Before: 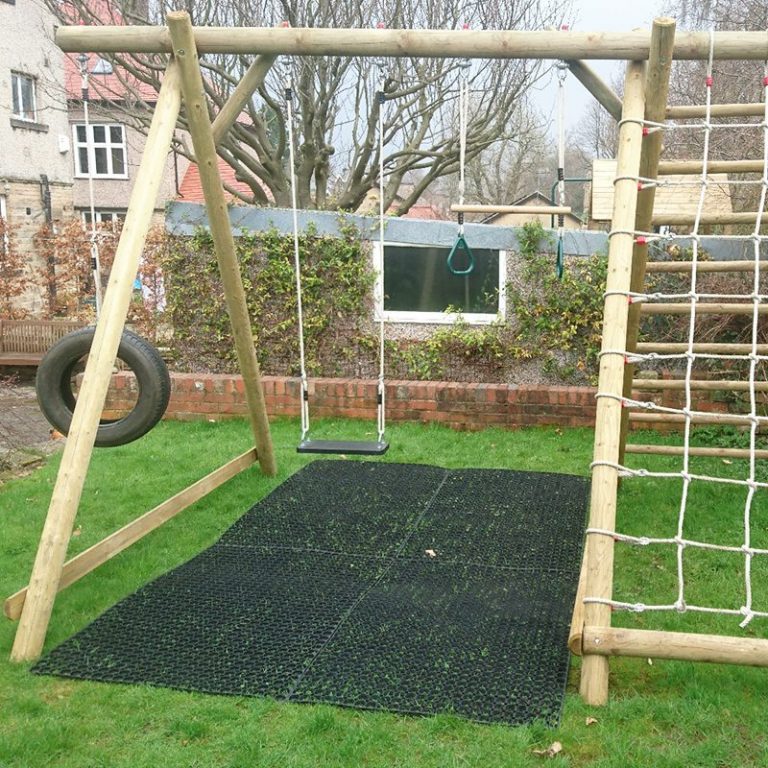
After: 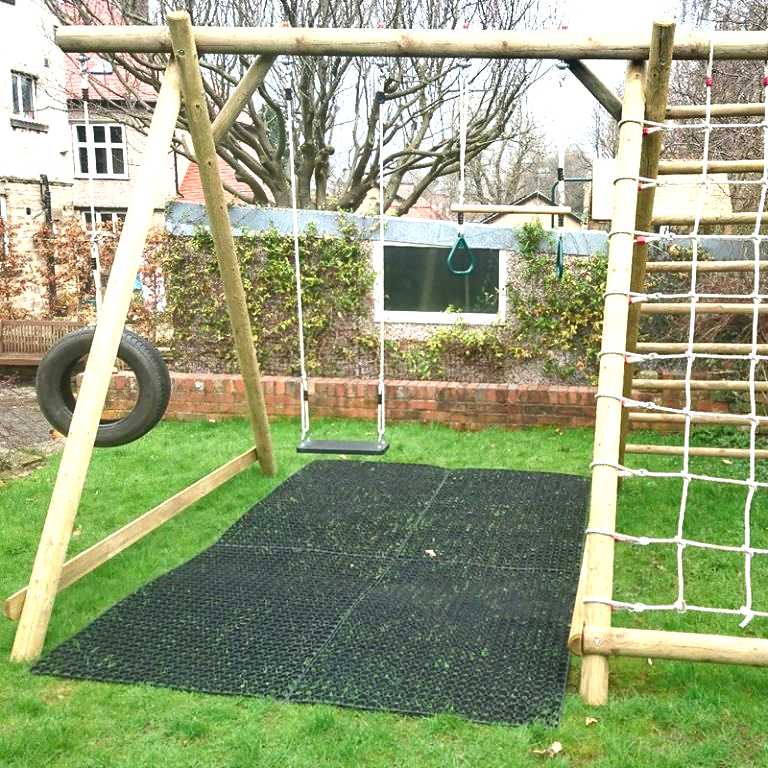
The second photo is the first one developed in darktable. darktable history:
shadows and highlights: shadows 52.42, soften with gaussian
exposure: black level correction 0, exposure 0.7 EV, compensate exposure bias true, compensate highlight preservation false
